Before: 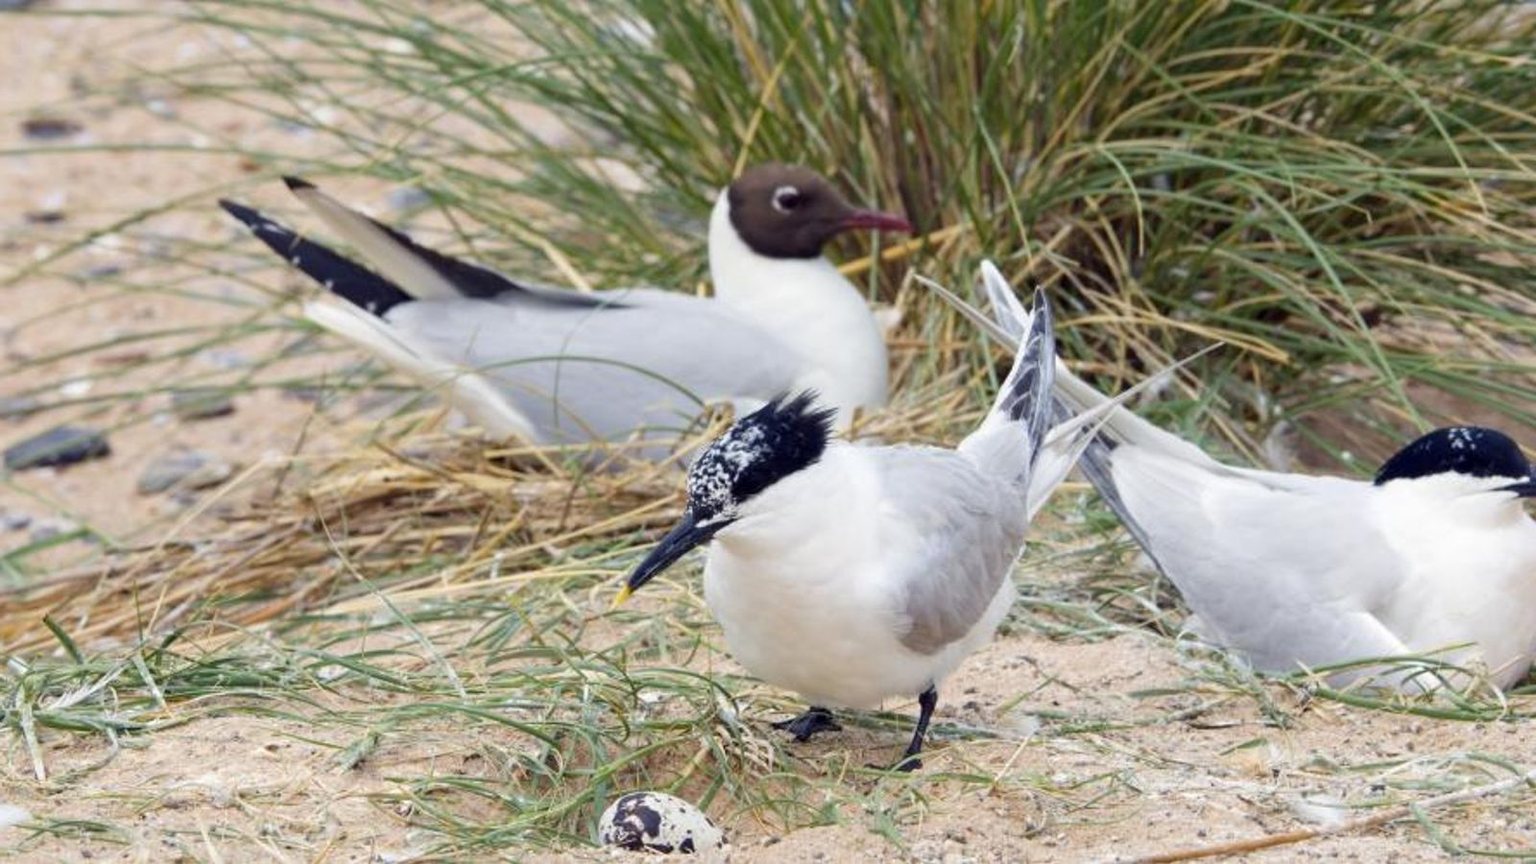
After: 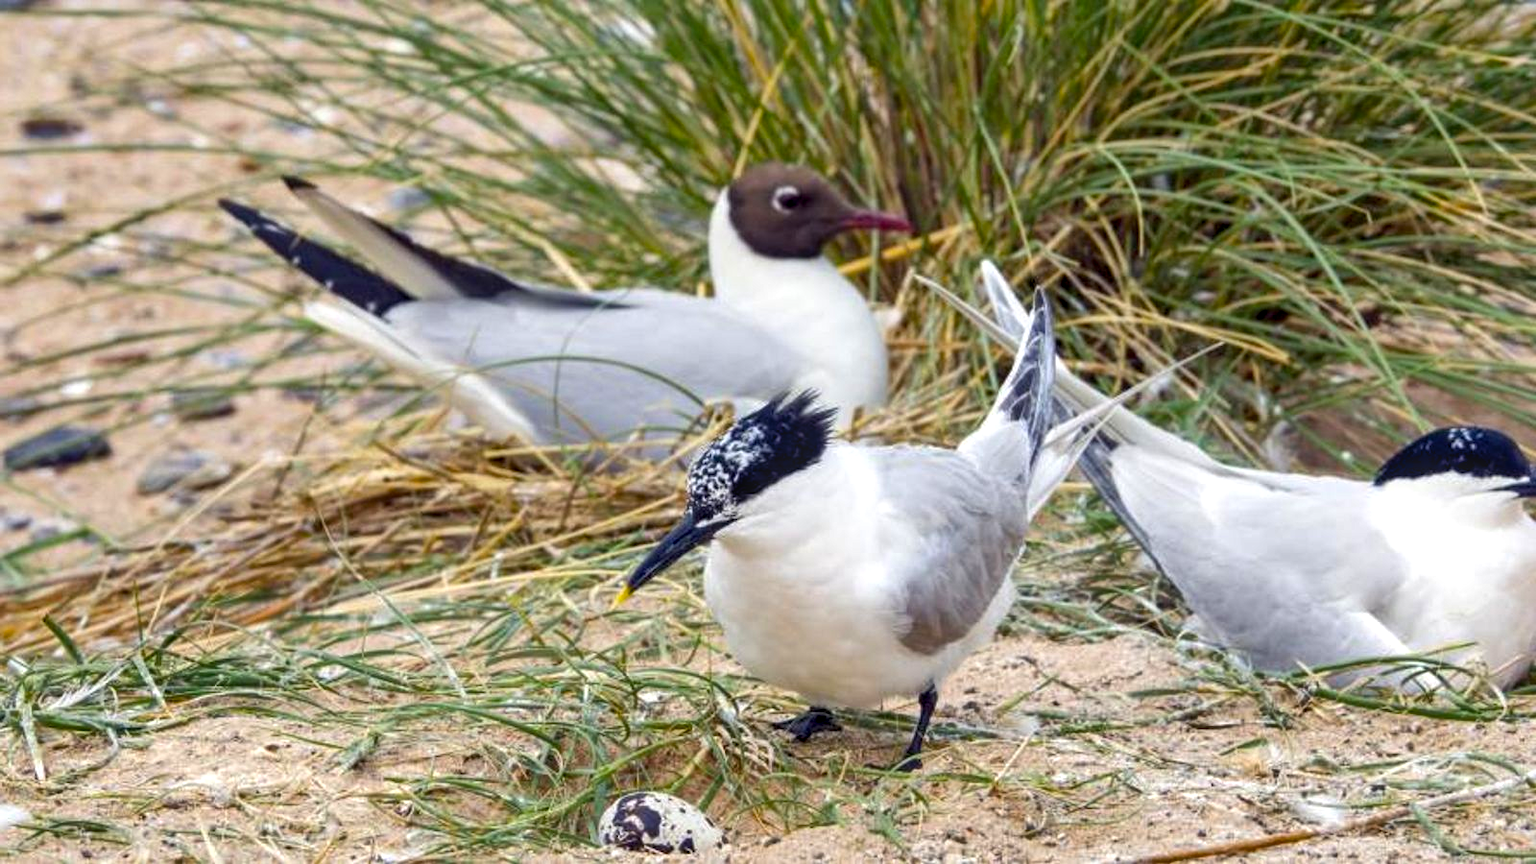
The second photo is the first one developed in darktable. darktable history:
levels: mode automatic, levels [0, 0.43, 0.984]
shadows and highlights: soften with gaussian
exposure: black level correction 0.001, exposure 0.139 EV, compensate exposure bias true, compensate highlight preservation false
local contrast: on, module defaults
color balance rgb: perceptual saturation grading › global saturation 30.831%, global vibrance 3.163%
